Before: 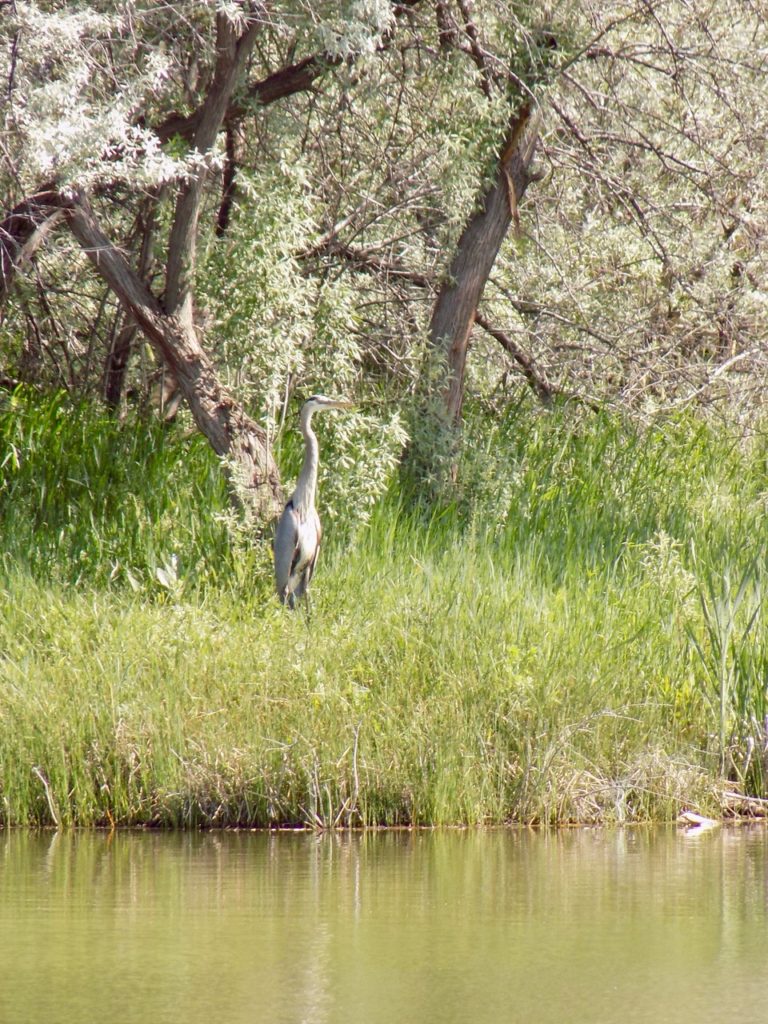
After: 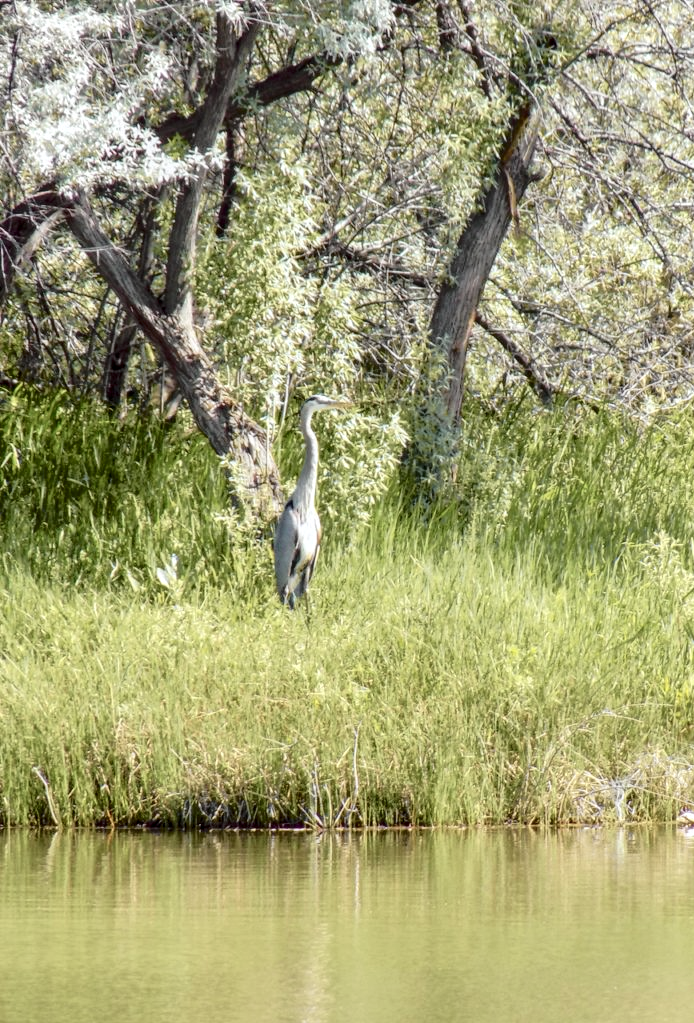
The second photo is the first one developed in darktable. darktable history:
tone curve: curves: ch0 [(0, 0) (0.081, 0.044) (0.185, 0.13) (0.283, 0.238) (0.416, 0.449) (0.495, 0.524) (0.686, 0.743) (0.826, 0.865) (0.978, 0.988)]; ch1 [(0, 0) (0.147, 0.166) (0.321, 0.362) (0.371, 0.402) (0.423, 0.442) (0.479, 0.472) (0.505, 0.497) (0.521, 0.506) (0.551, 0.537) (0.586, 0.574) (0.625, 0.618) (0.68, 0.681) (1, 1)]; ch2 [(0, 0) (0.346, 0.362) (0.404, 0.427) (0.502, 0.495) (0.531, 0.513) (0.547, 0.533) (0.582, 0.596) (0.629, 0.631) (0.717, 0.678) (1, 1)], color space Lab, independent channels, preserve colors none
crop: right 9.509%, bottom 0.031%
local contrast: on, module defaults
